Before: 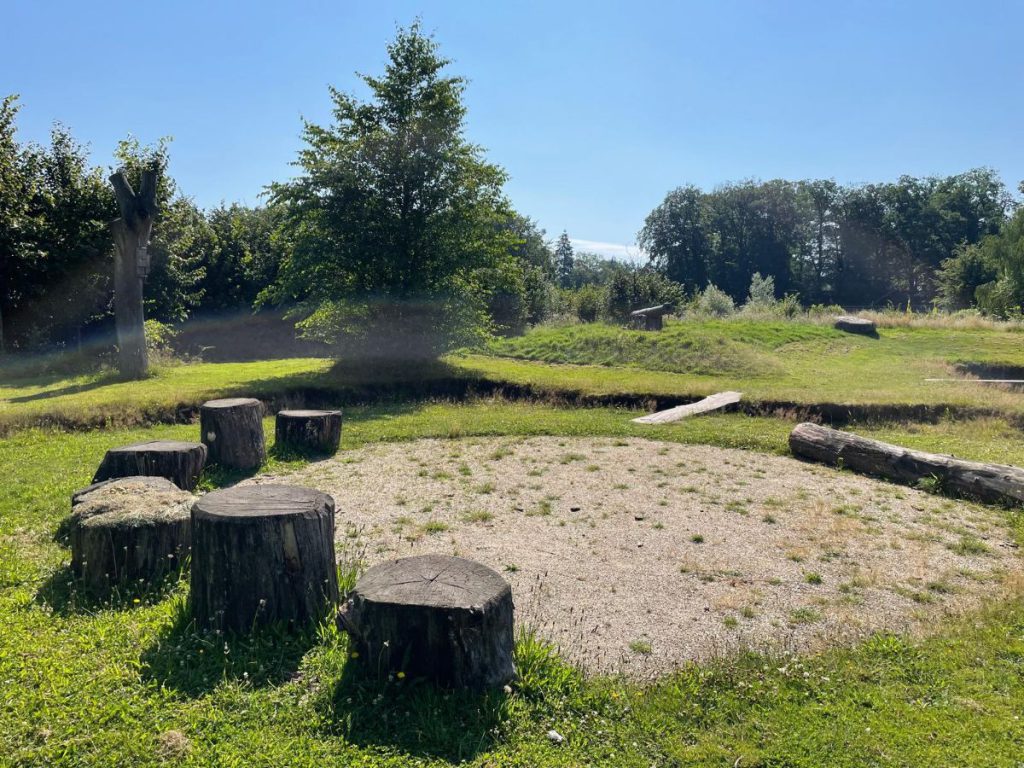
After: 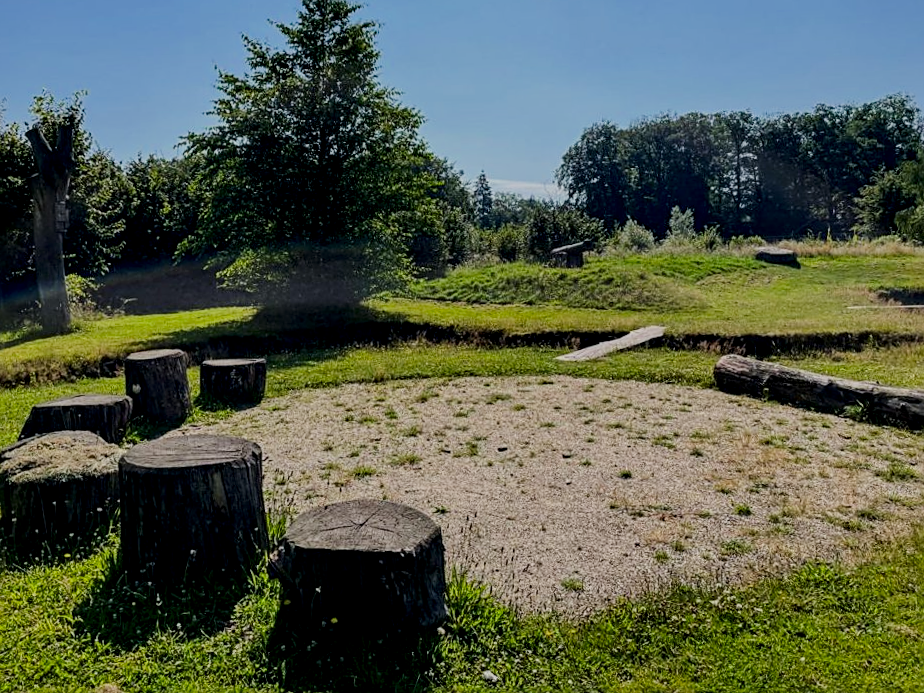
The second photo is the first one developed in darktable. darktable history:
exposure: exposure -0.157 EV, compensate highlight preservation false
shadows and highlights: shadows -20, white point adjustment -2, highlights -35
crop and rotate: angle 1.96°, left 5.673%, top 5.673%
filmic rgb: black relative exposure -7.65 EV, white relative exposure 4.56 EV, hardness 3.61
local contrast: detail 130%
contrast brightness saturation: contrast 0.12, brightness -0.12, saturation 0.2
sharpen: on, module defaults
